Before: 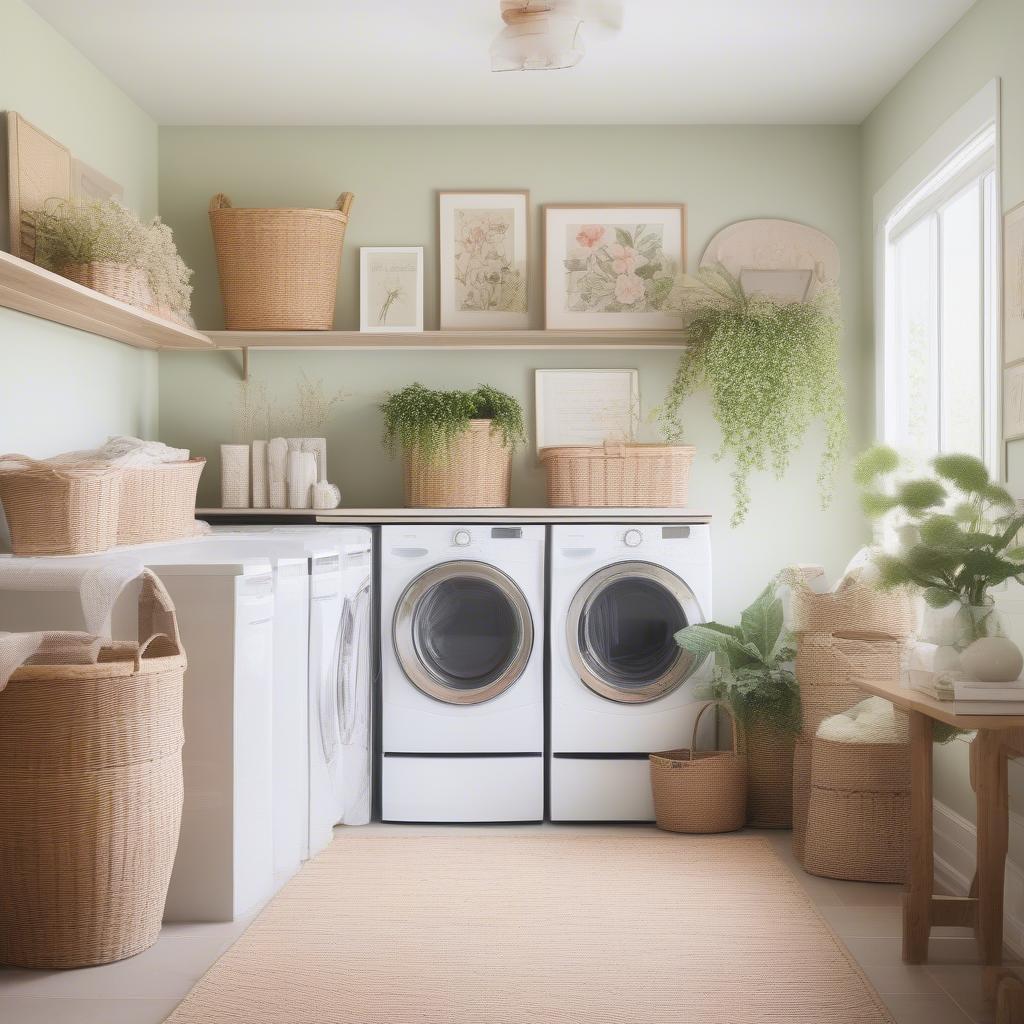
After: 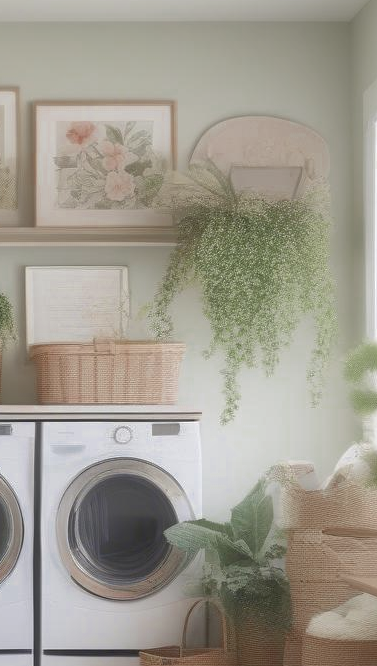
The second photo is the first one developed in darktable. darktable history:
crop and rotate: left 49.832%, top 10.138%, right 13.263%, bottom 24.814%
shadows and highlights: on, module defaults
color zones: curves: ch0 [(0, 0.5) (0.125, 0.4) (0.25, 0.5) (0.375, 0.4) (0.5, 0.4) (0.625, 0.35) (0.75, 0.35) (0.875, 0.5)]; ch1 [(0, 0.35) (0.125, 0.45) (0.25, 0.35) (0.375, 0.35) (0.5, 0.35) (0.625, 0.35) (0.75, 0.45) (0.875, 0.35)]; ch2 [(0, 0.6) (0.125, 0.5) (0.25, 0.5) (0.375, 0.6) (0.5, 0.6) (0.625, 0.5) (0.75, 0.5) (0.875, 0.5)]
